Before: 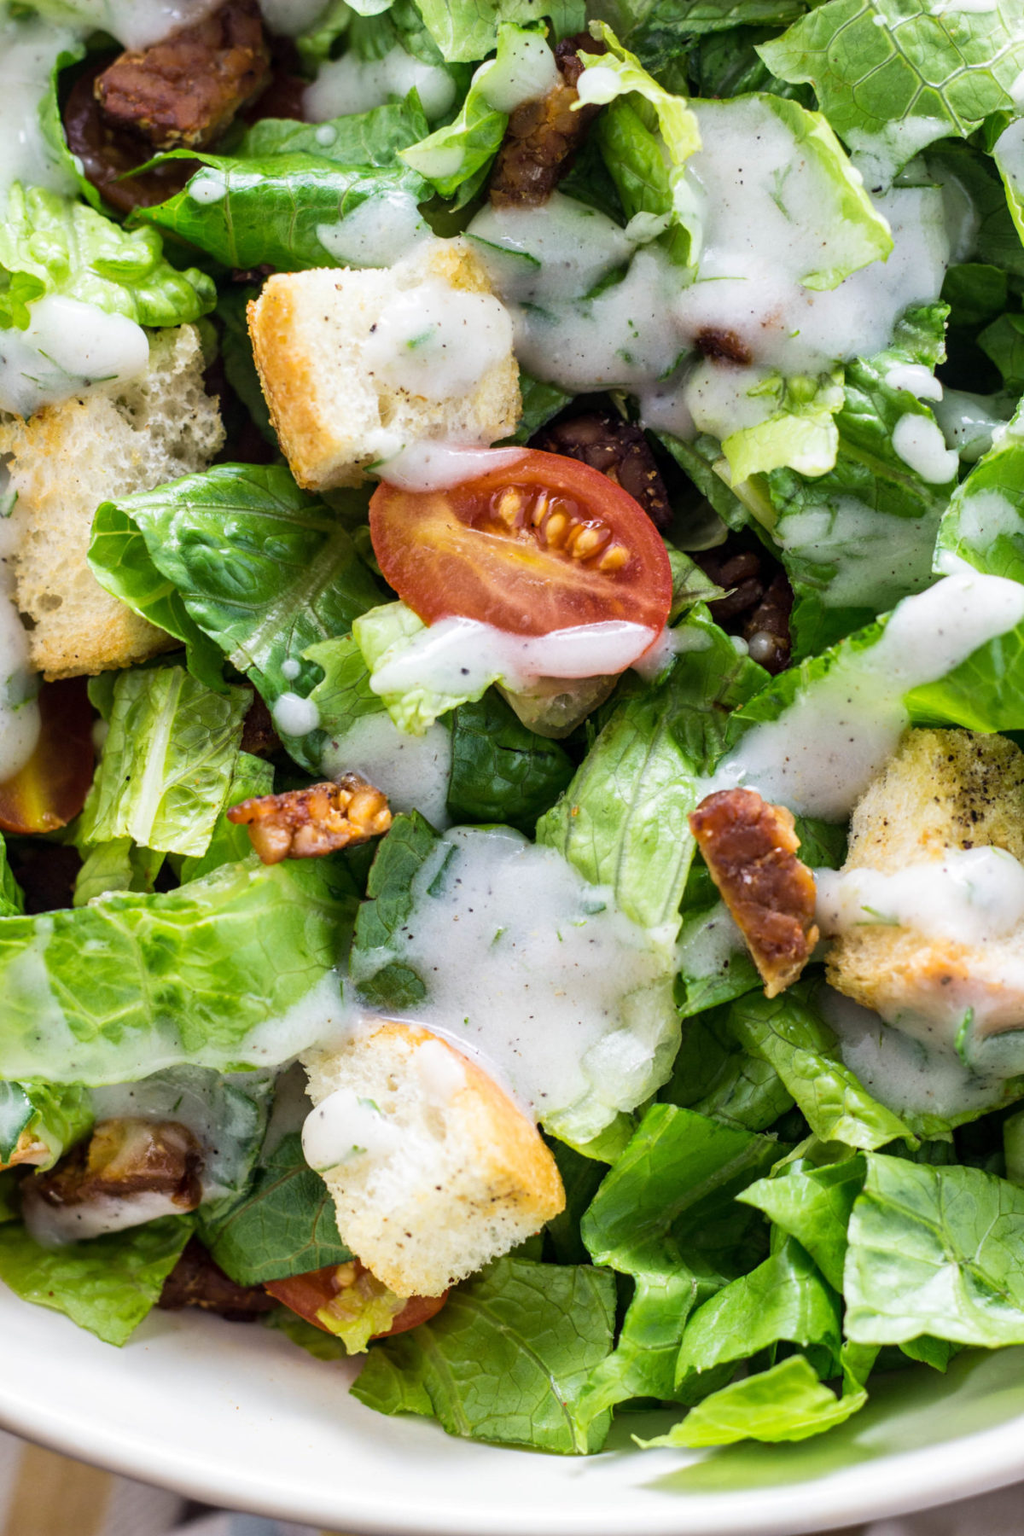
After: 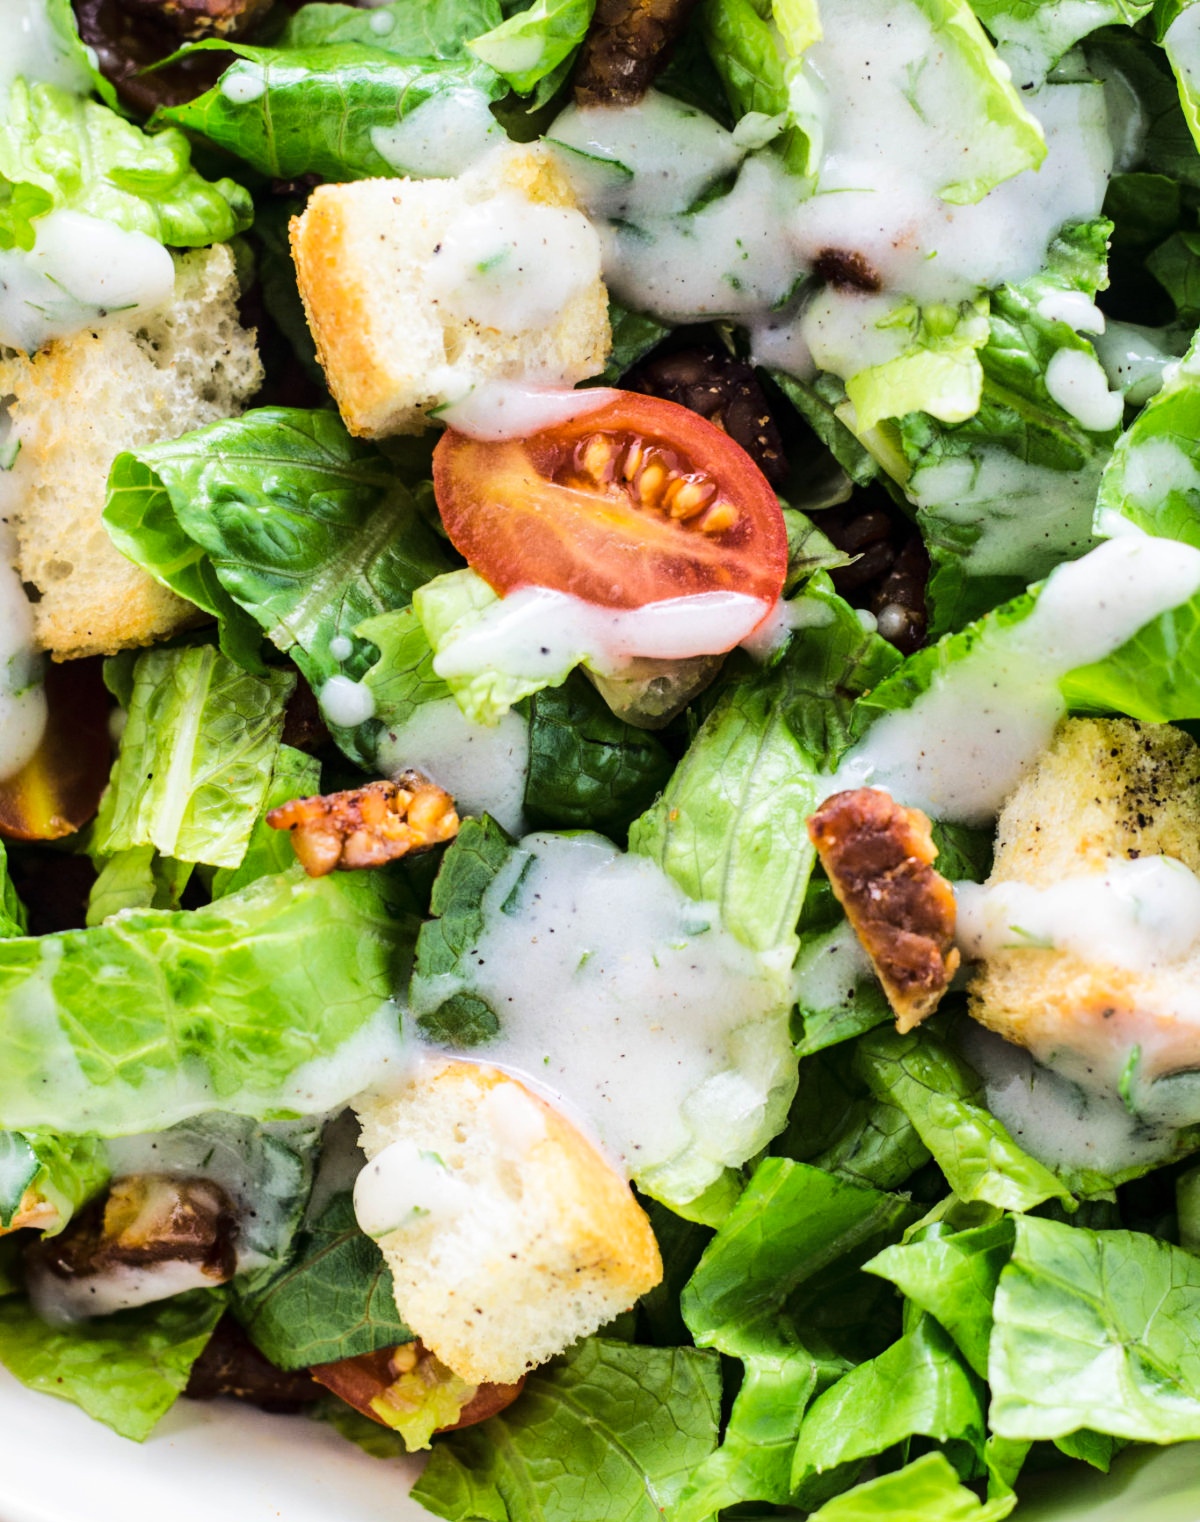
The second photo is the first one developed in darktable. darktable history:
levels: gray 50.76%
tone curve: curves: ch0 [(0, 0) (0.003, 0.002) (0.011, 0.009) (0.025, 0.018) (0.044, 0.03) (0.069, 0.043) (0.1, 0.057) (0.136, 0.079) (0.177, 0.125) (0.224, 0.178) (0.277, 0.255) (0.335, 0.341) (0.399, 0.443) (0.468, 0.553) (0.543, 0.644) (0.623, 0.718) (0.709, 0.779) (0.801, 0.849) (0.898, 0.929) (1, 1)], color space Lab, linked channels, preserve colors none
crop: top 7.595%, bottom 7.81%
